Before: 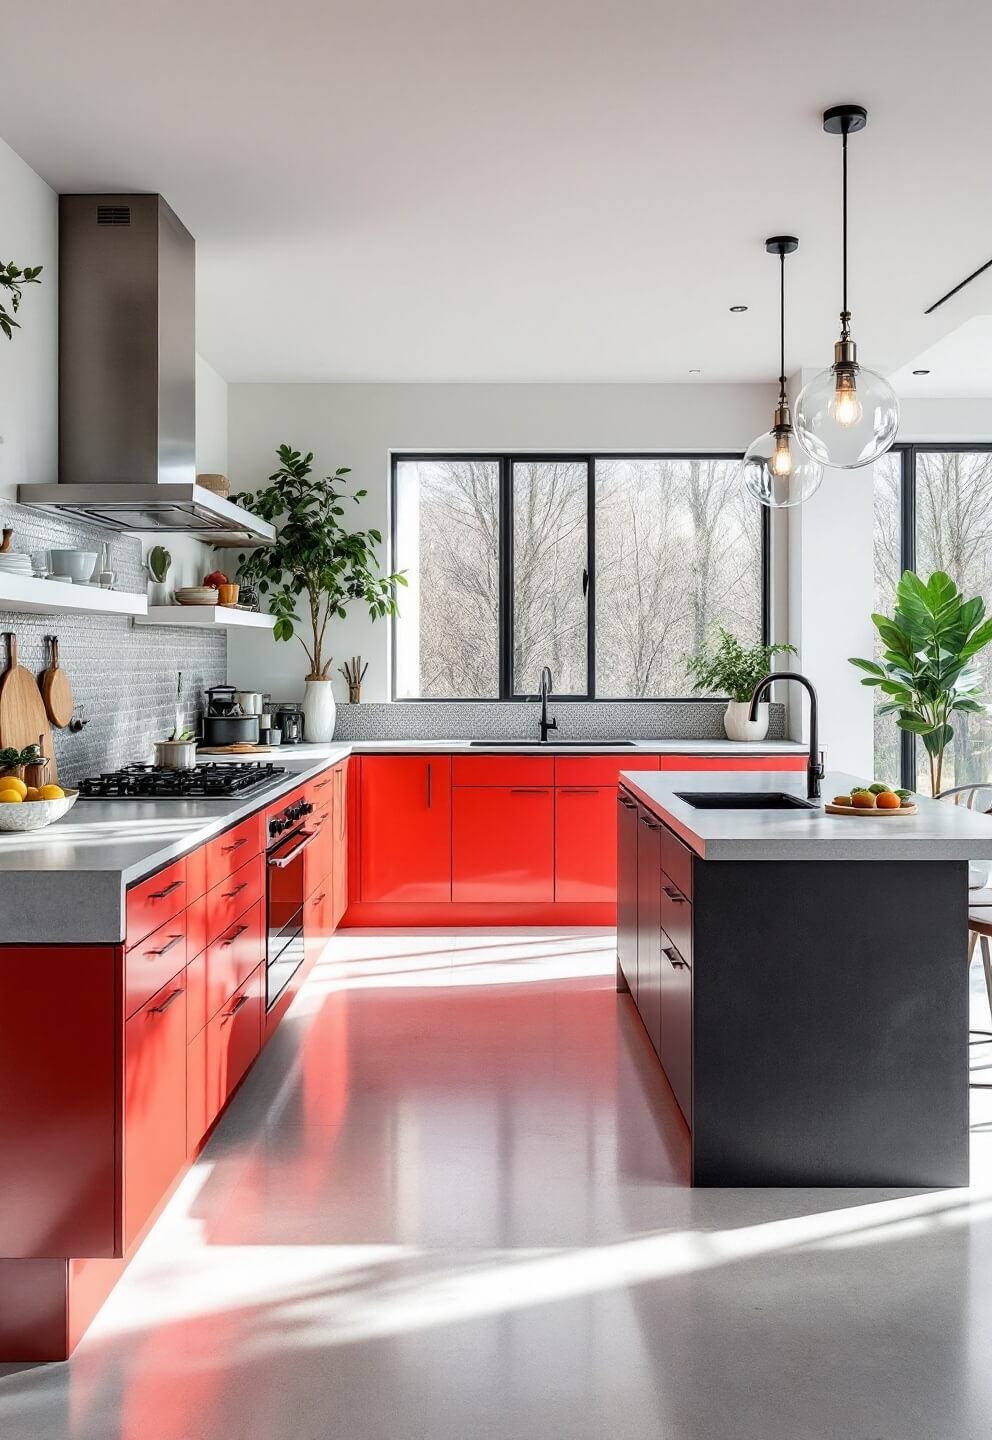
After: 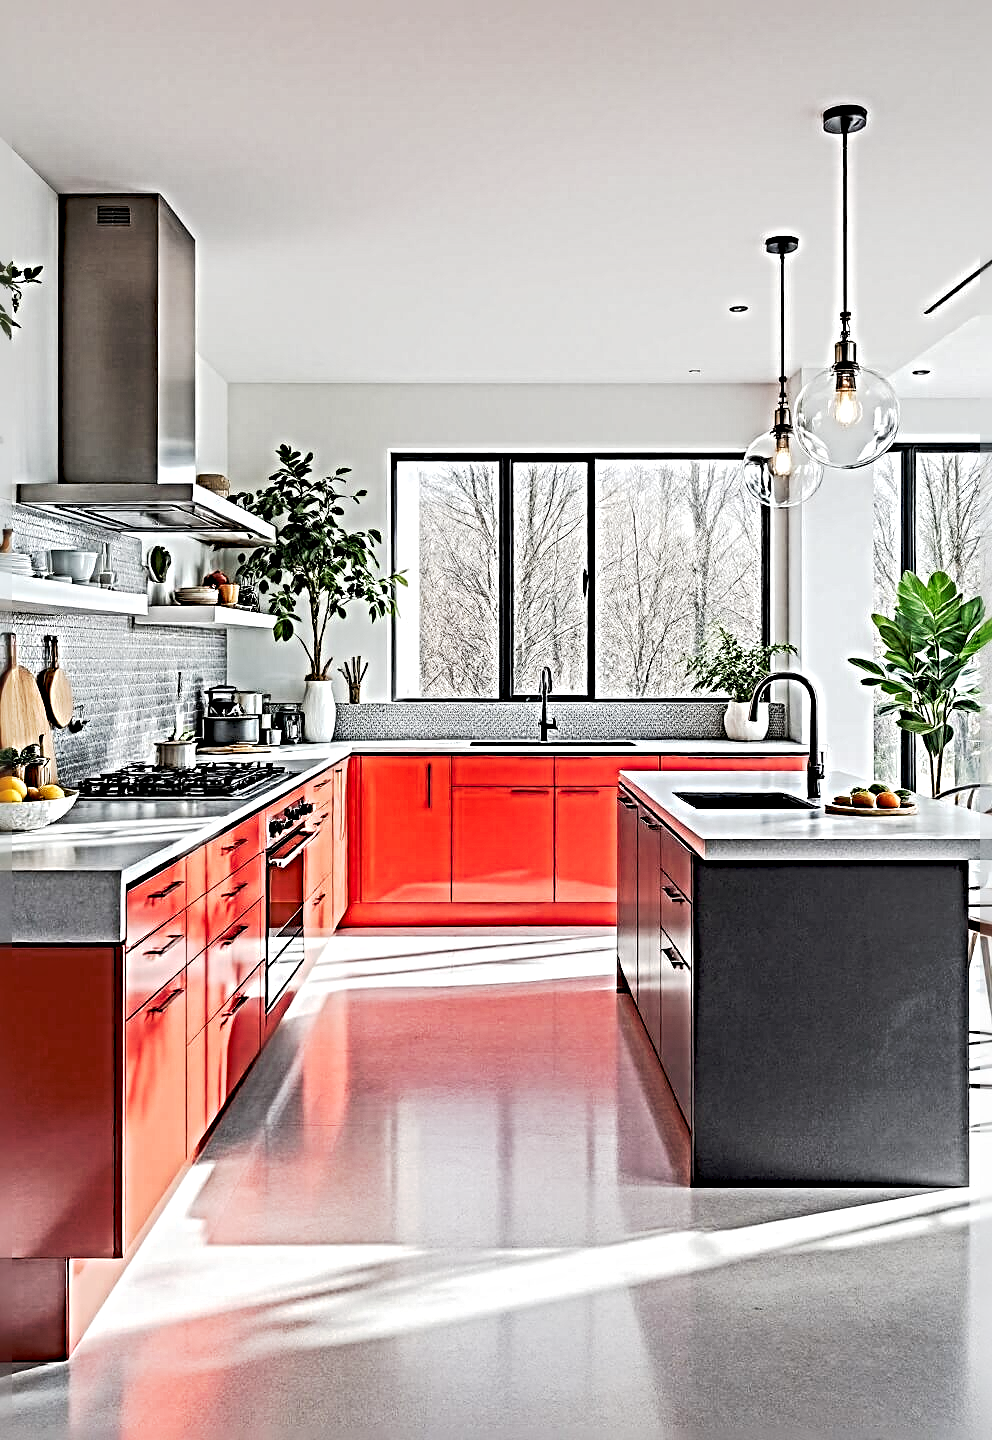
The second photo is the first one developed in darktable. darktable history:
tone curve: curves: ch0 [(0, 0) (0.003, 0.026) (0.011, 0.03) (0.025, 0.047) (0.044, 0.082) (0.069, 0.119) (0.1, 0.157) (0.136, 0.19) (0.177, 0.231) (0.224, 0.27) (0.277, 0.318) (0.335, 0.383) (0.399, 0.456) (0.468, 0.532) (0.543, 0.618) (0.623, 0.71) (0.709, 0.786) (0.801, 0.851) (0.898, 0.908) (1, 1)], preserve colors none
sharpen: radius 6.3, amount 1.8, threshold 0
